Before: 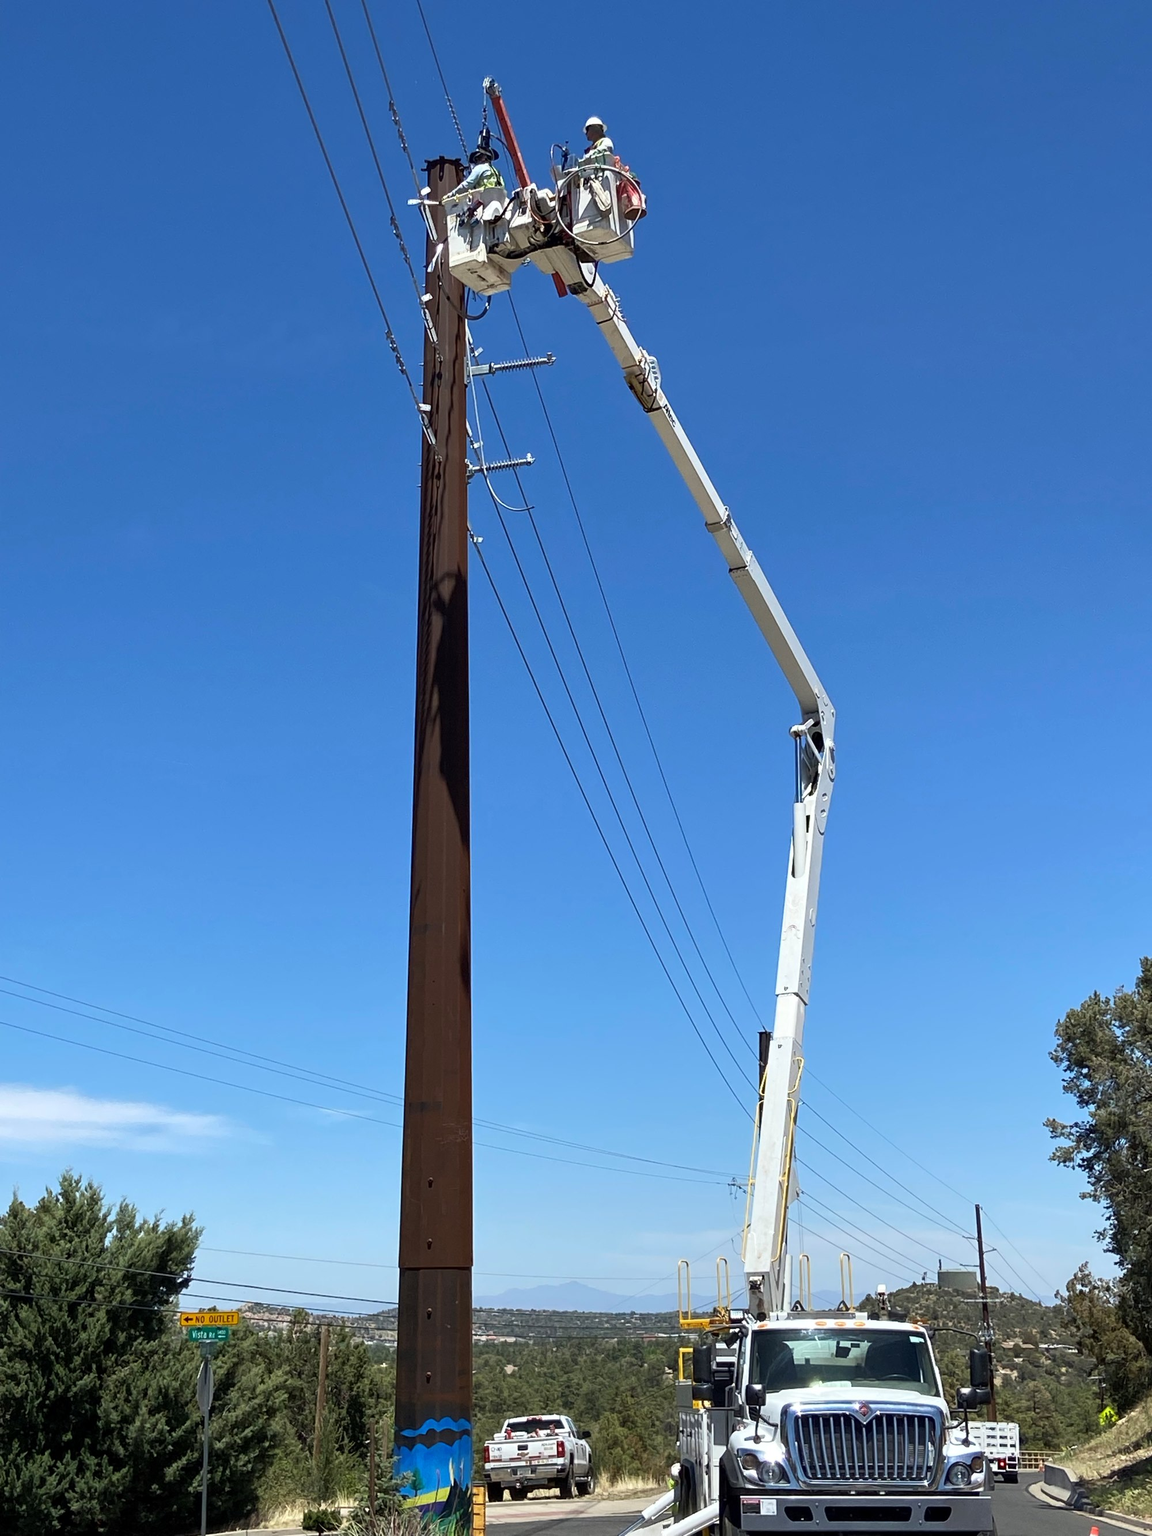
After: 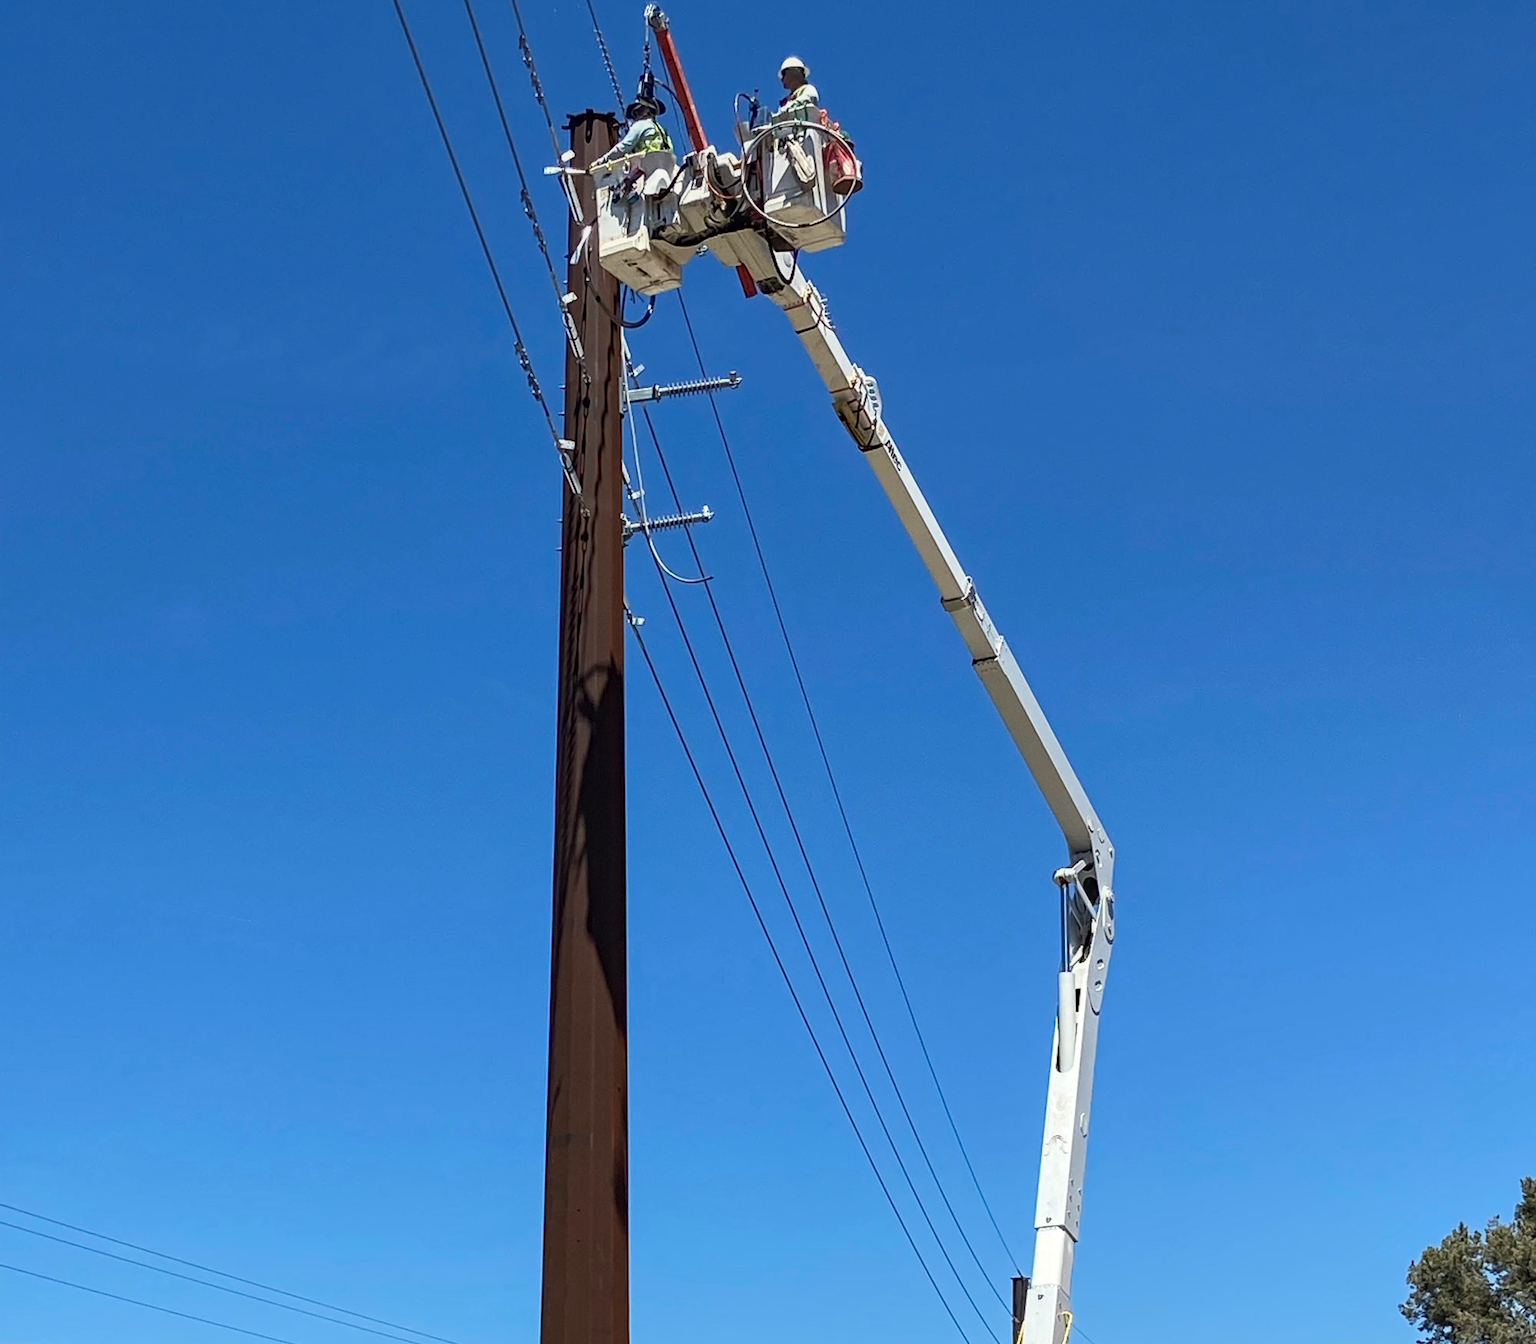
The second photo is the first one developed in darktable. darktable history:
haze removal: compatibility mode true, adaptive false
crop and rotate: top 4.848%, bottom 29.503%
local contrast: detail 110%
white balance: red 1.009, blue 0.985
